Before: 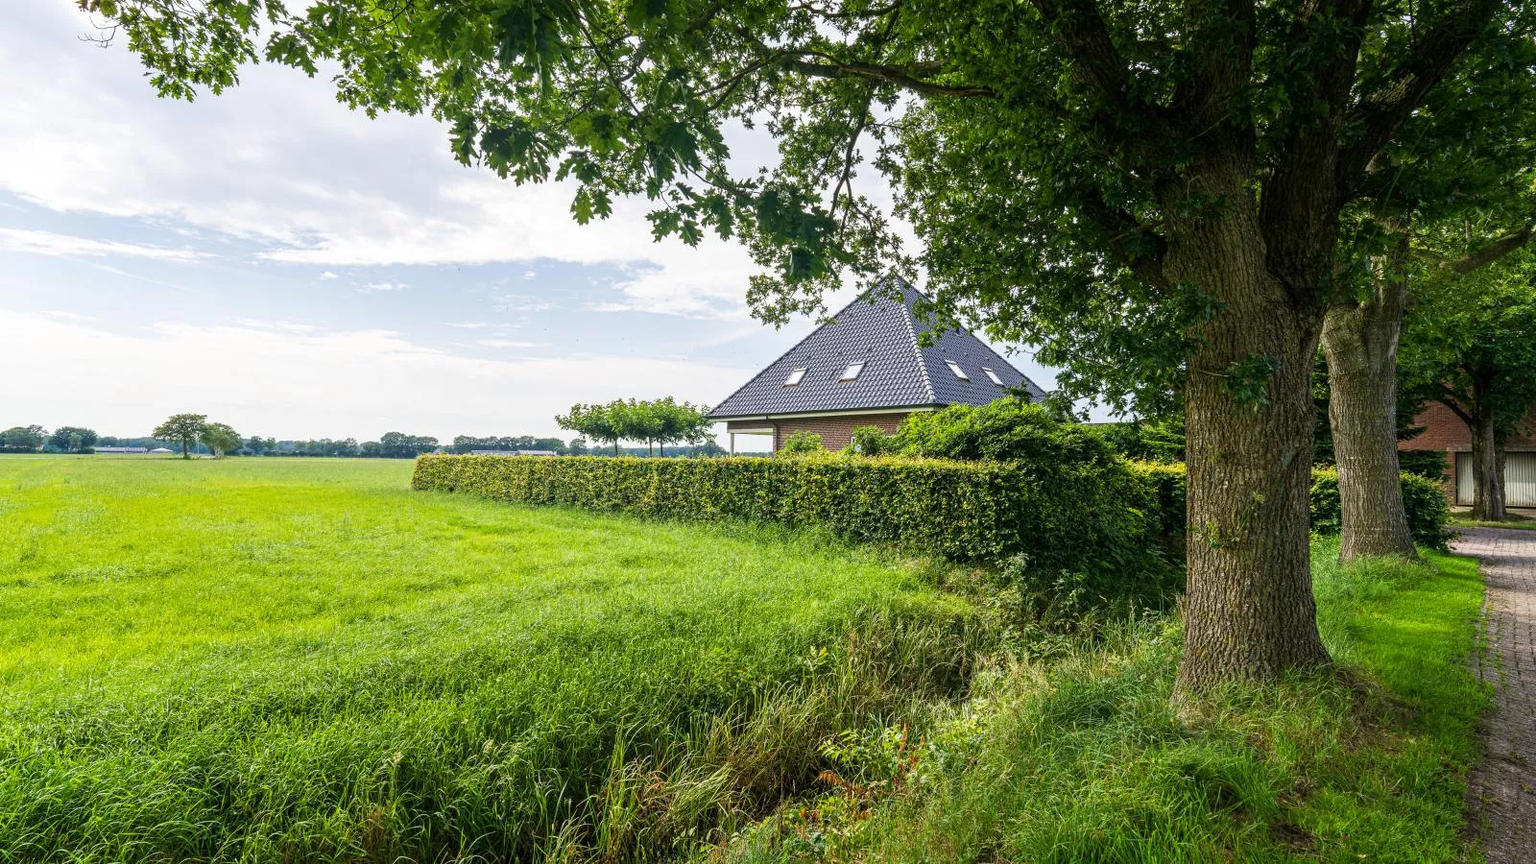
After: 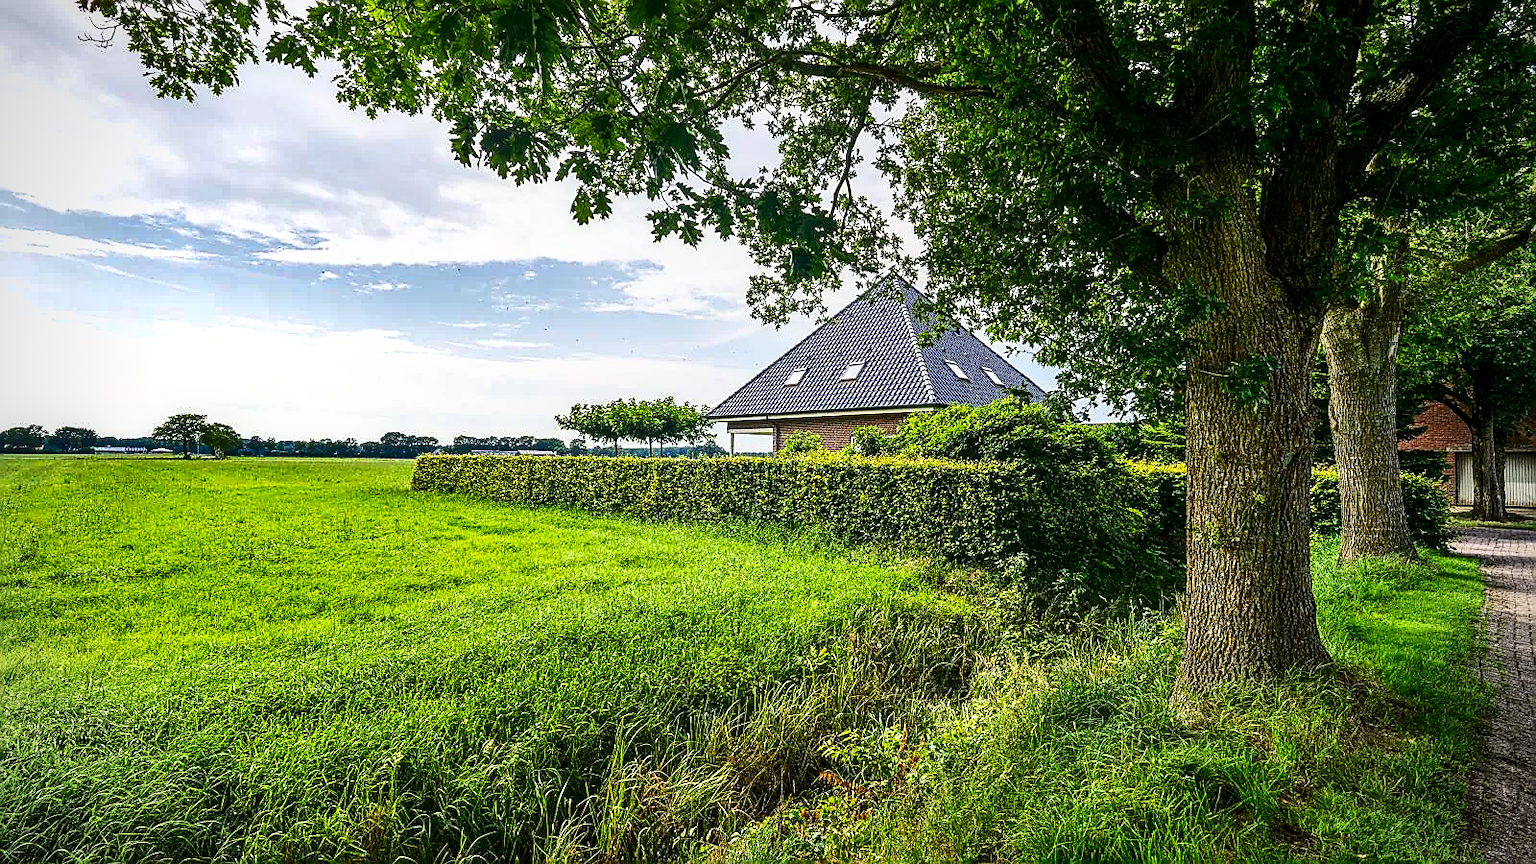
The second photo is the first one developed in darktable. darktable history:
exposure: exposure 0.16 EV, compensate highlight preservation false
shadows and highlights: white point adjustment 0.077, highlights -69.01, soften with gaussian
vignetting: on, module defaults
contrast brightness saturation: contrast 0.214, brightness -0.104, saturation 0.208
local contrast: on, module defaults
sharpen: radius 1.404, amount 1.242, threshold 0.838
